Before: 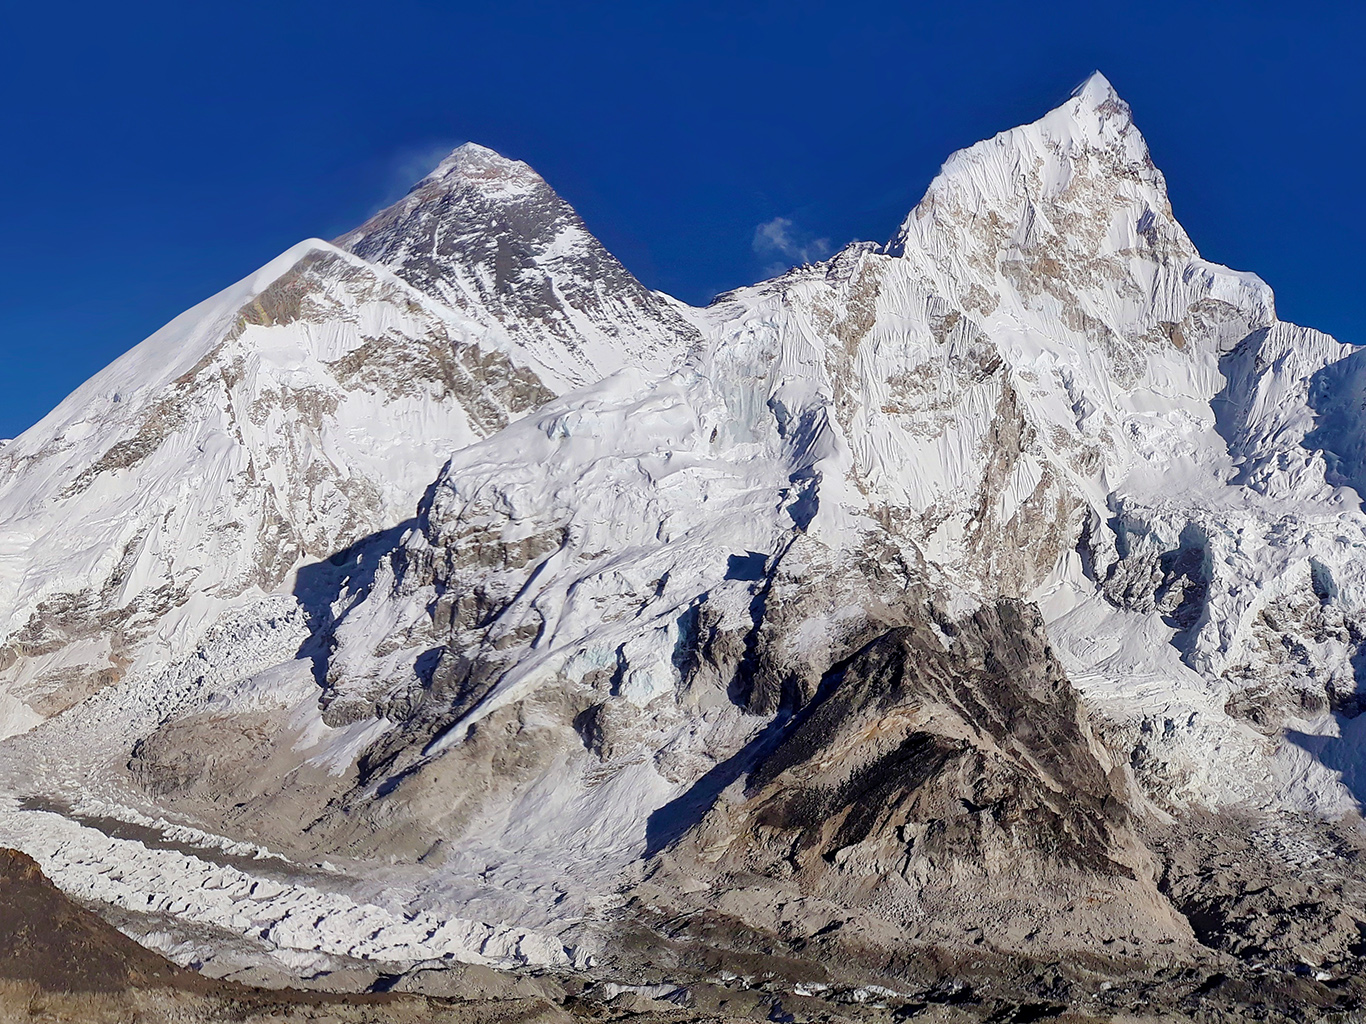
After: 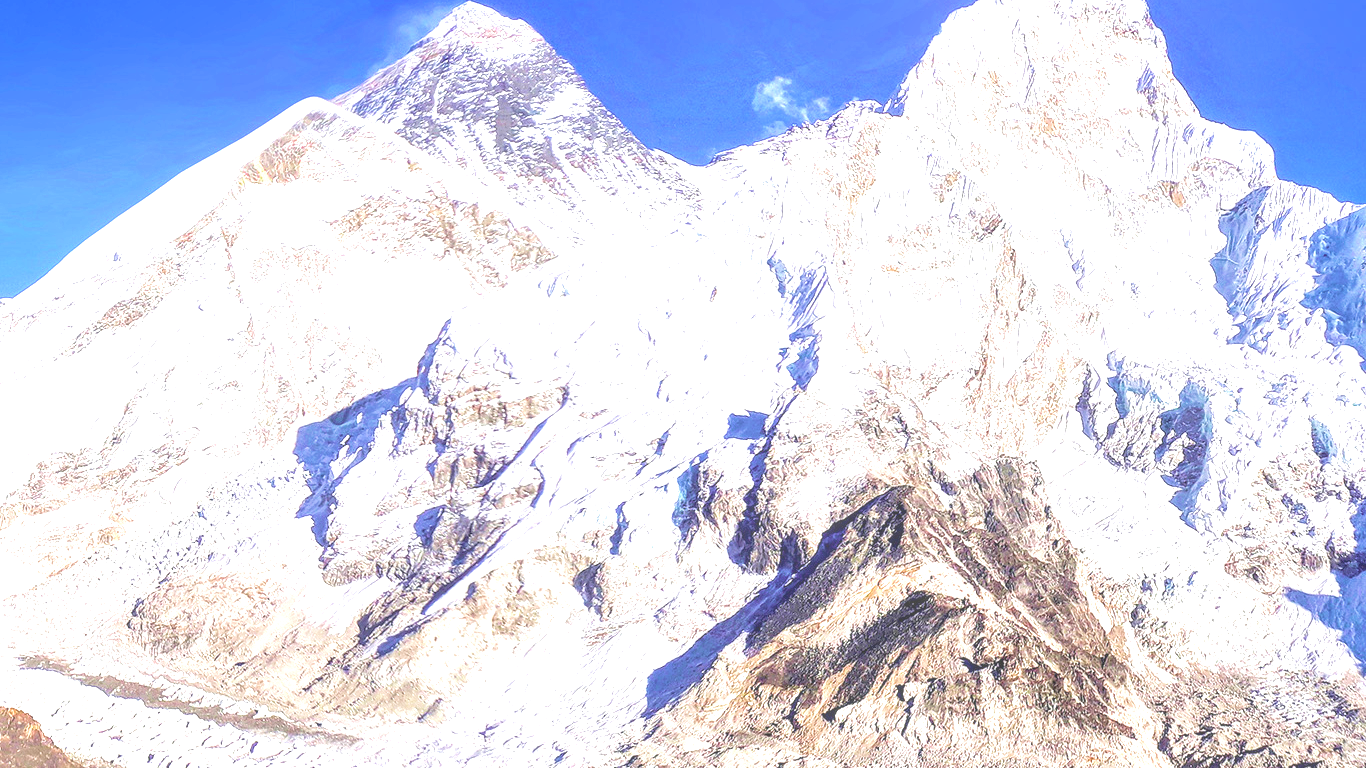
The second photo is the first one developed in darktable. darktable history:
exposure: black level correction 0, exposure 1.675 EV, compensate exposure bias true, compensate highlight preservation false
velvia: strength 36.57%
crop: top 13.819%, bottom 11.169%
local contrast: highlights 66%, shadows 33%, detail 166%, midtone range 0.2
